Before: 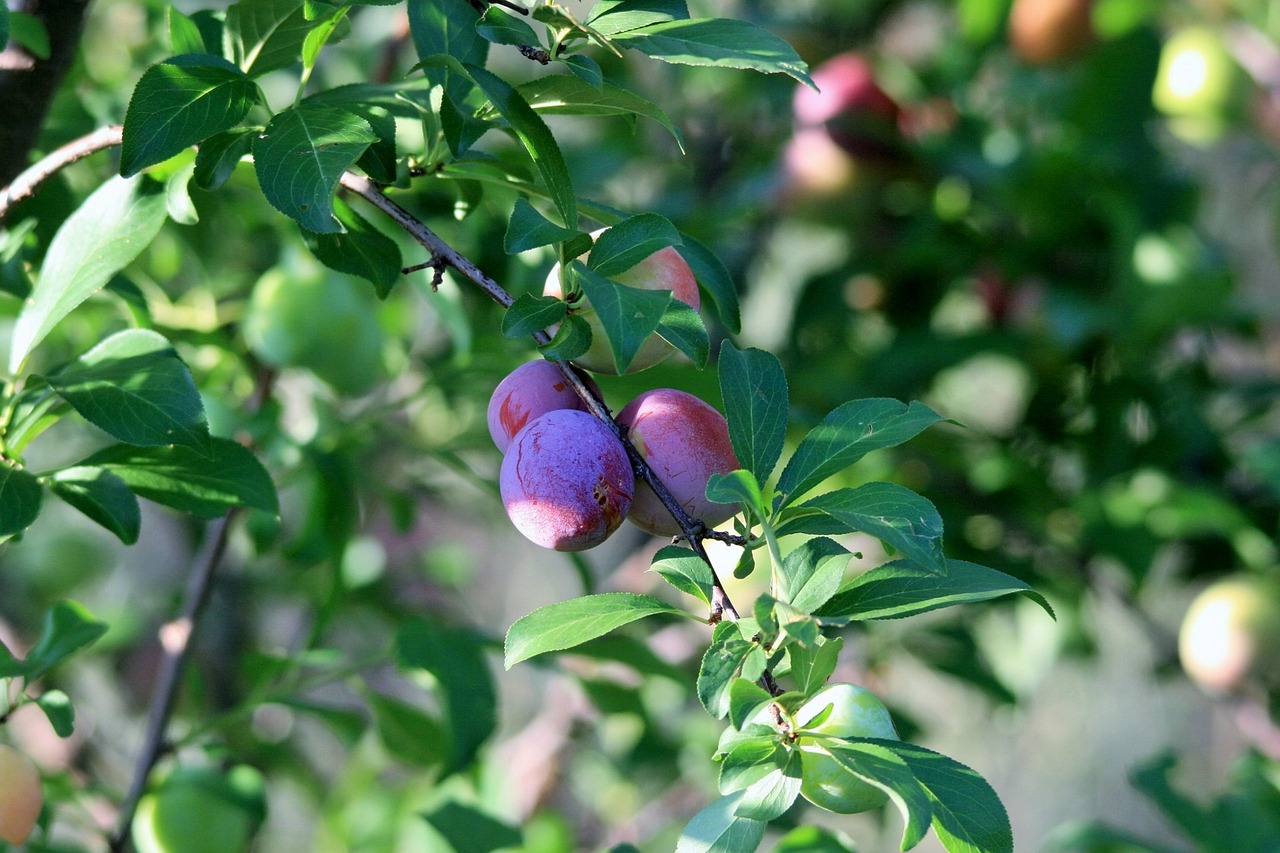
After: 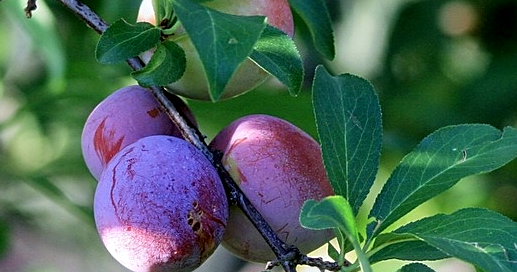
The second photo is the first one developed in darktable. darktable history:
crop: left 31.751%, top 32.172%, right 27.8%, bottom 35.83%
sharpen: radius 1.864, amount 0.398, threshold 1.271
local contrast: on, module defaults
rotate and perspective: automatic cropping original format, crop left 0, crop top 0
